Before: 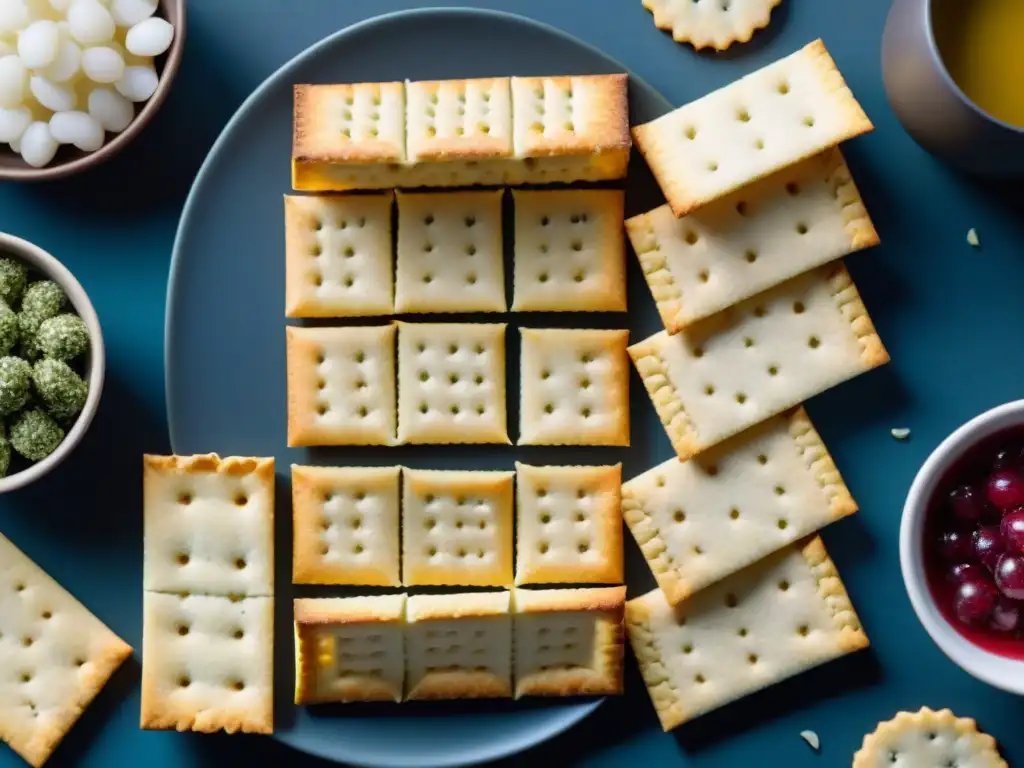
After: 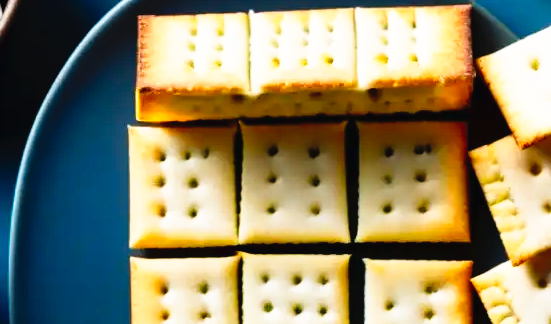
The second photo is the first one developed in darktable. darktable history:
tone curve: curves: ch0 [(0, 0) (0.003, 0.03) (0.011, 0.022) (0.025, 0.018) (0.044, 0.031) (0.069, 0.035) (0.1, 0.04) (0.136, 0.046) (0.177, 0.063) (0.224, 0.087) (0.277, 0.15) (0.335, 0.252) (0.399, 0.354) (0.468, 0.475) (0.543, 0.602) (0.623, 0.73) (0.709, 0.856) (0.801, 0.945) (0.898, 0.987) (1, 1)], preserve colors none
crop: left 15.306%, top 9.065%, right 30.789%, bottom 48.638%
